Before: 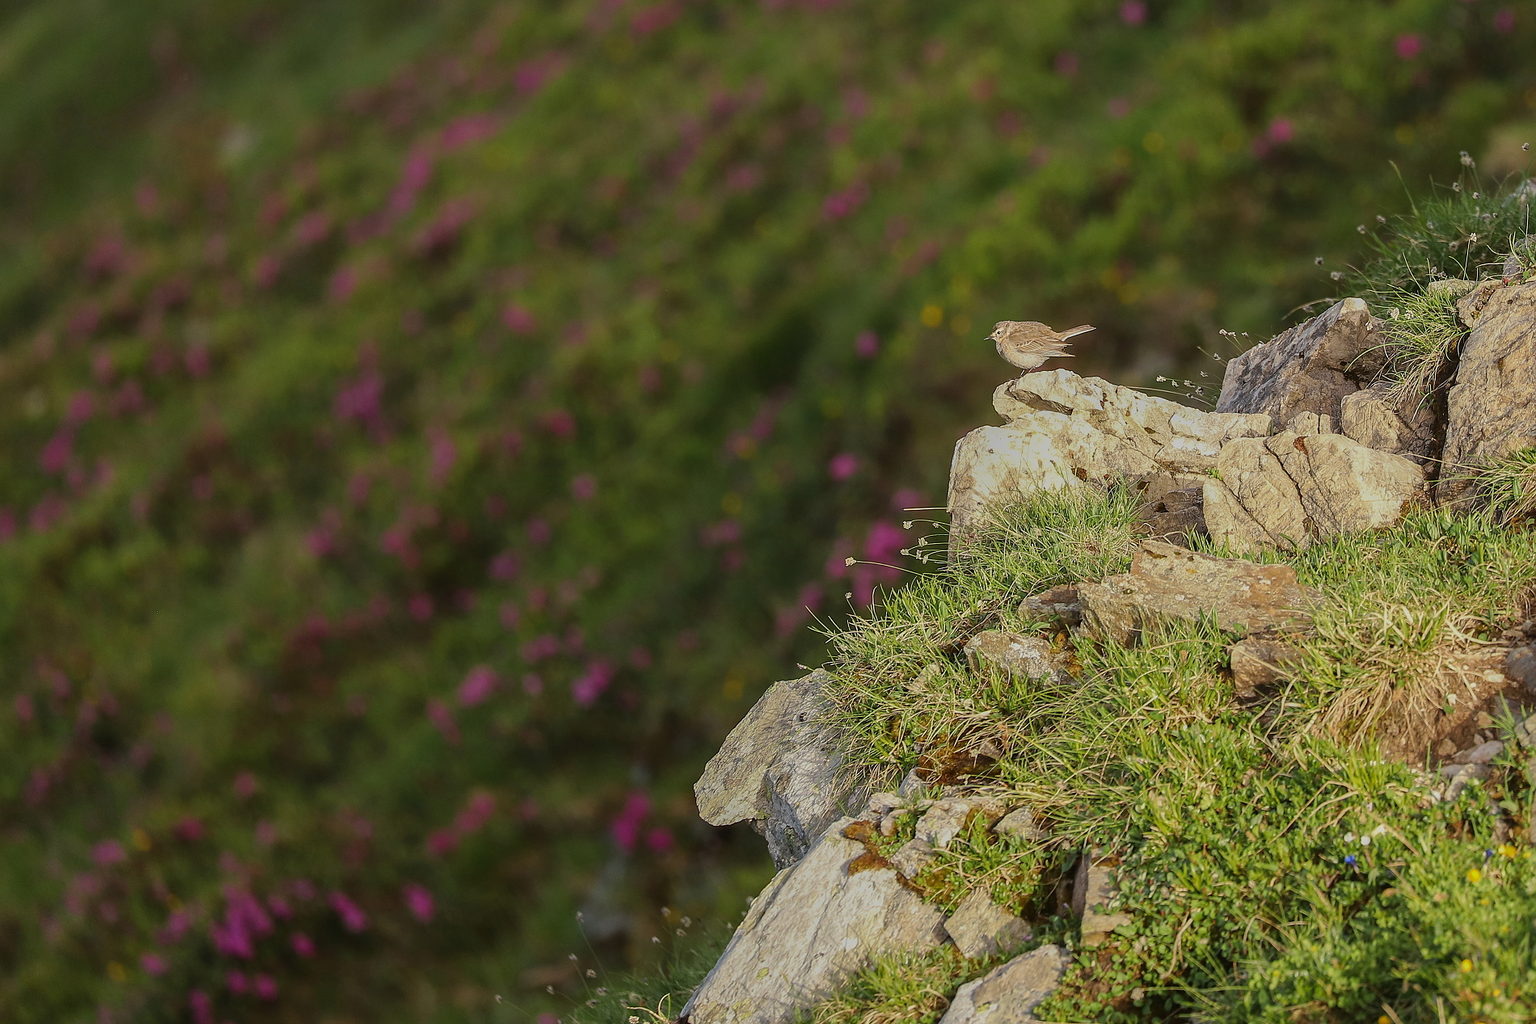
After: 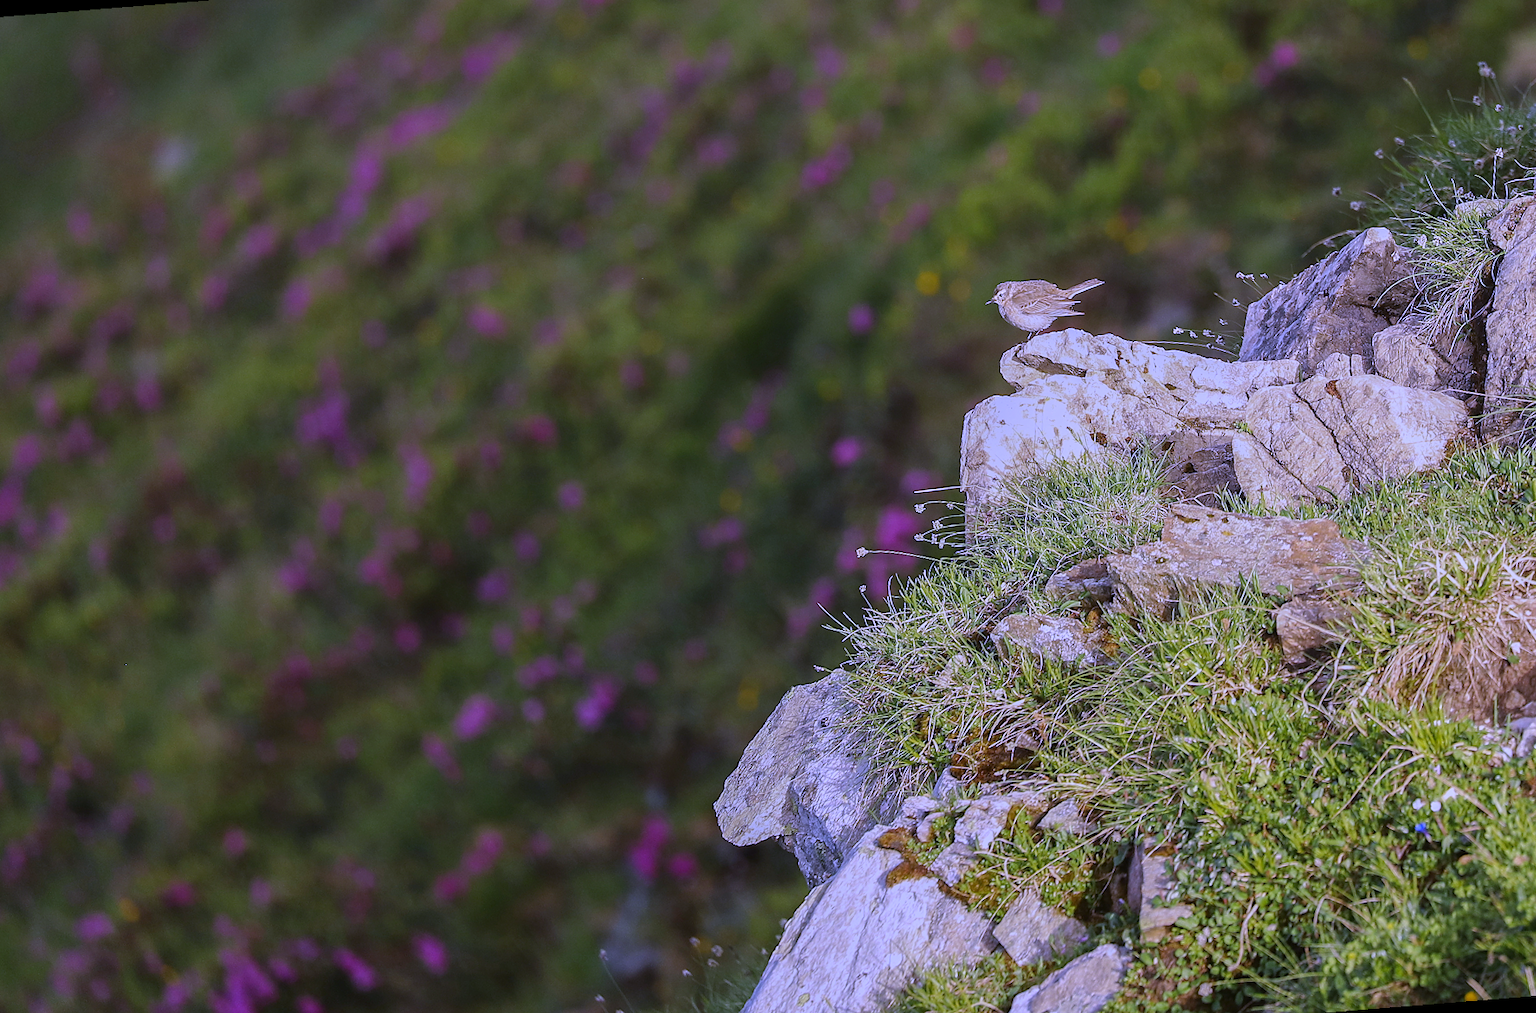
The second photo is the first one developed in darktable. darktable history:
rotate and perspective: rotation -4.57°, crop left 0.054, crop right 0.944, crop top 0.087, crop bottom 0.914
white balance: red 0.98, blue 1.61
tone equalizer: on, module defaults
